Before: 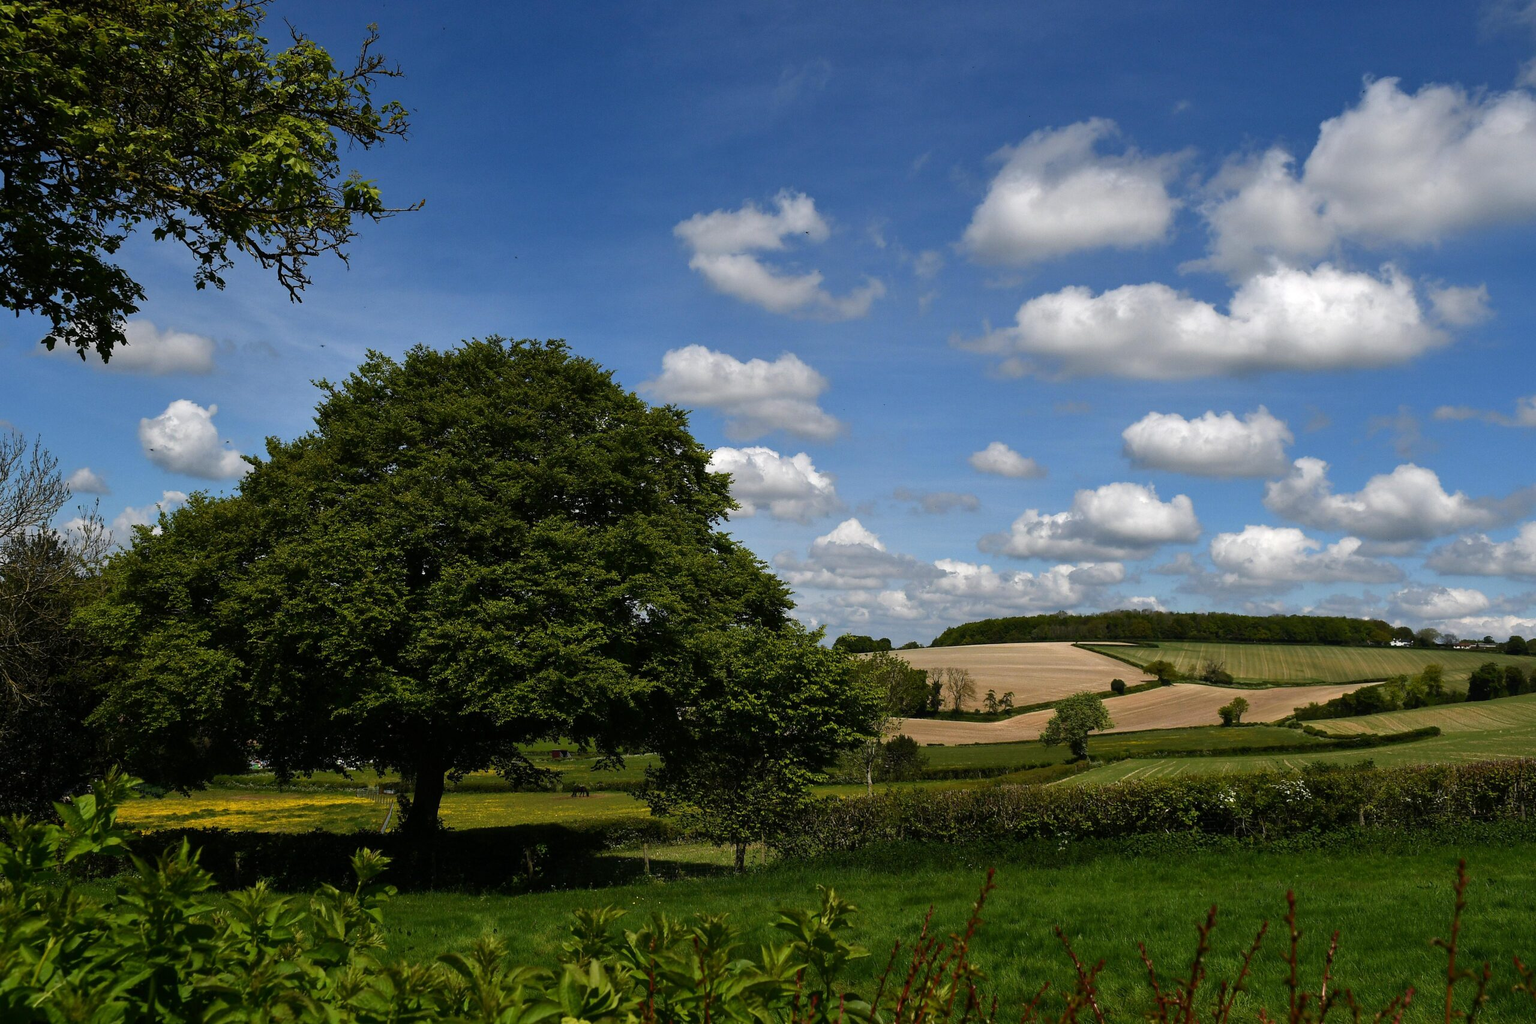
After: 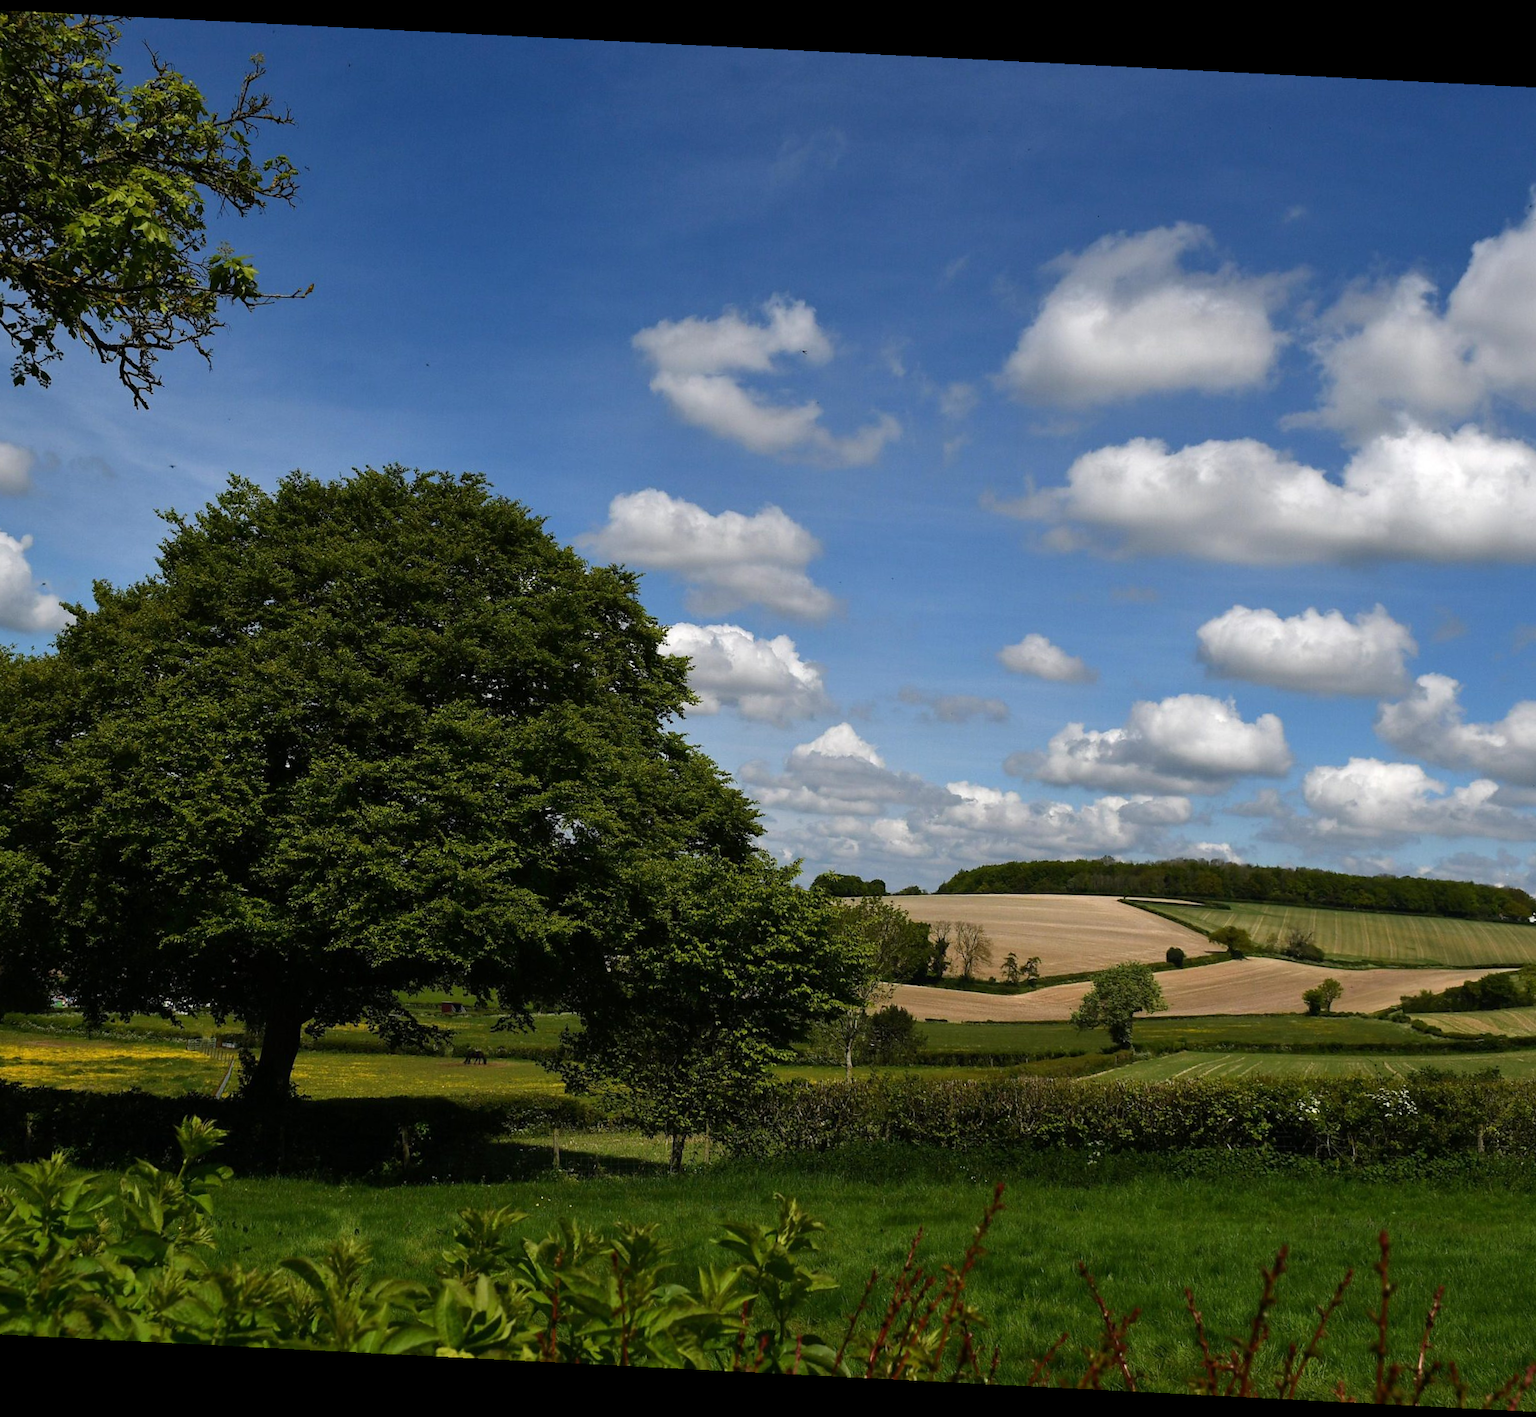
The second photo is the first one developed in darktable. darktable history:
crop and rotate: angle -2.89°, left 14.086%, top 0.04%, right 10.804%, bottom 0.087%
